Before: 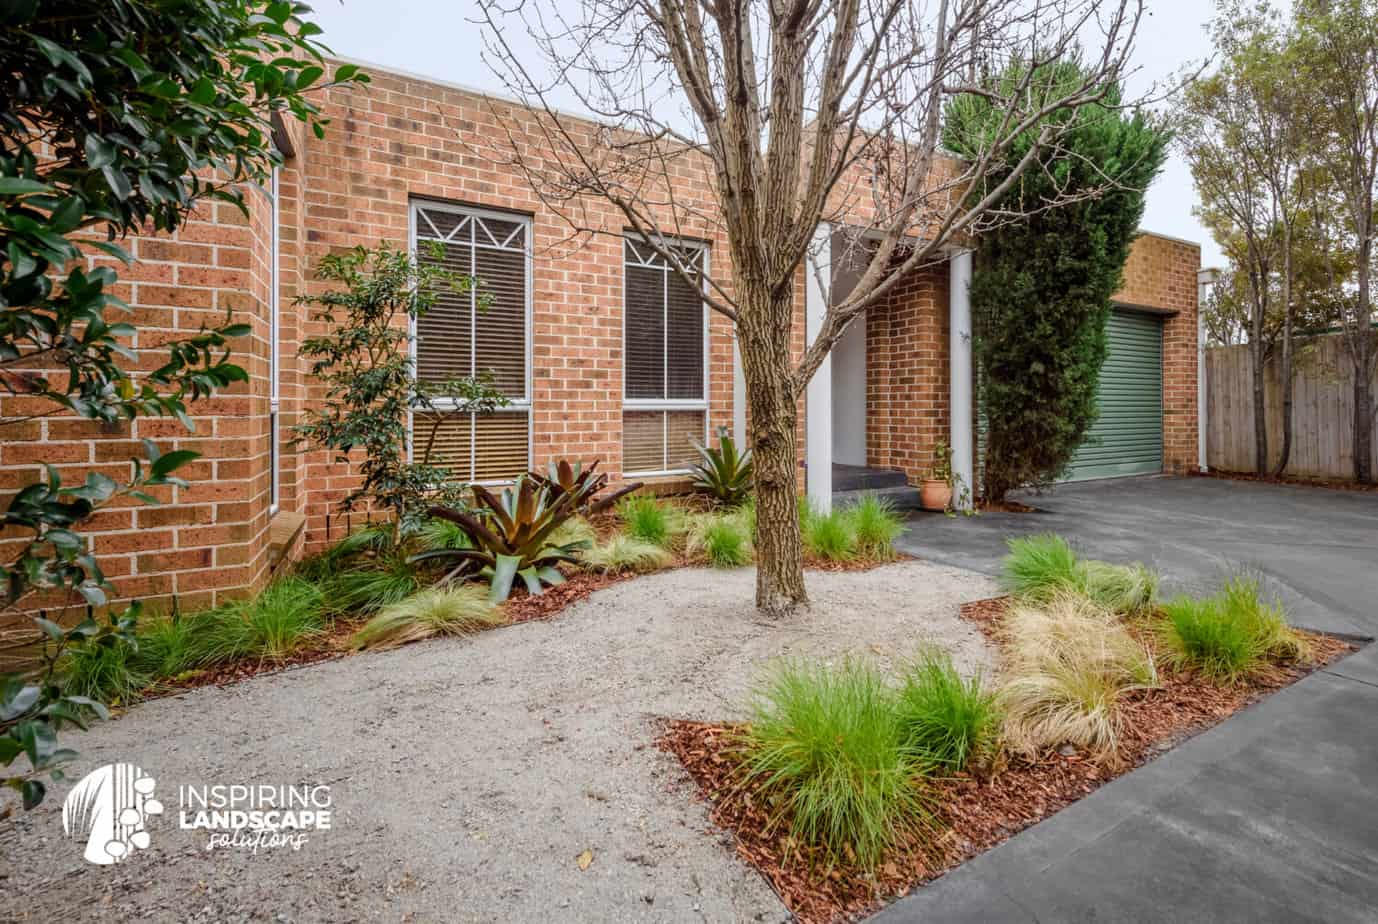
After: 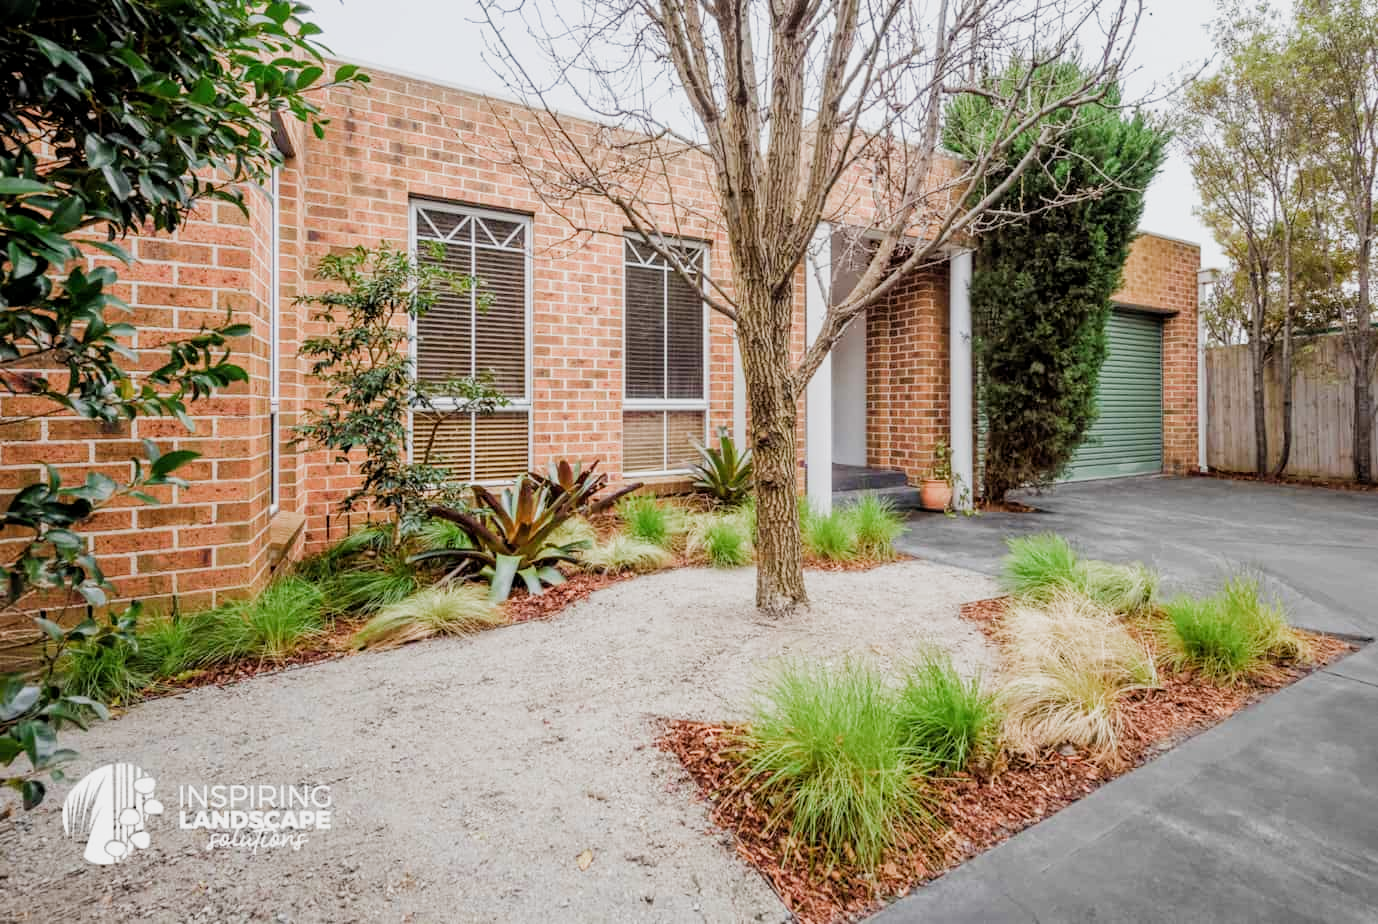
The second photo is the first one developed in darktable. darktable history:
exposure: black level correction 0, exposure 0.7 EV, compensate exposure bias true, compensate highlight preservation false
filmic rgb: middle gray luminance 18.42%, black relative exposure -11.25 EV, white relative exposure 3.75 EV, threshold 6 EV, target black luminance 0%, hardness 5.87, latitude 57.4%, contrast 0.963, shadows ↔ highlights balance 49.98%, add noise in highlights 0, preserve chrominance luminance Y, color science v3 (2019), use custom middle-gray values true, iterations of high-quality reconstruction 0, contrast in highlights soft, enable highlight reconstruction true
